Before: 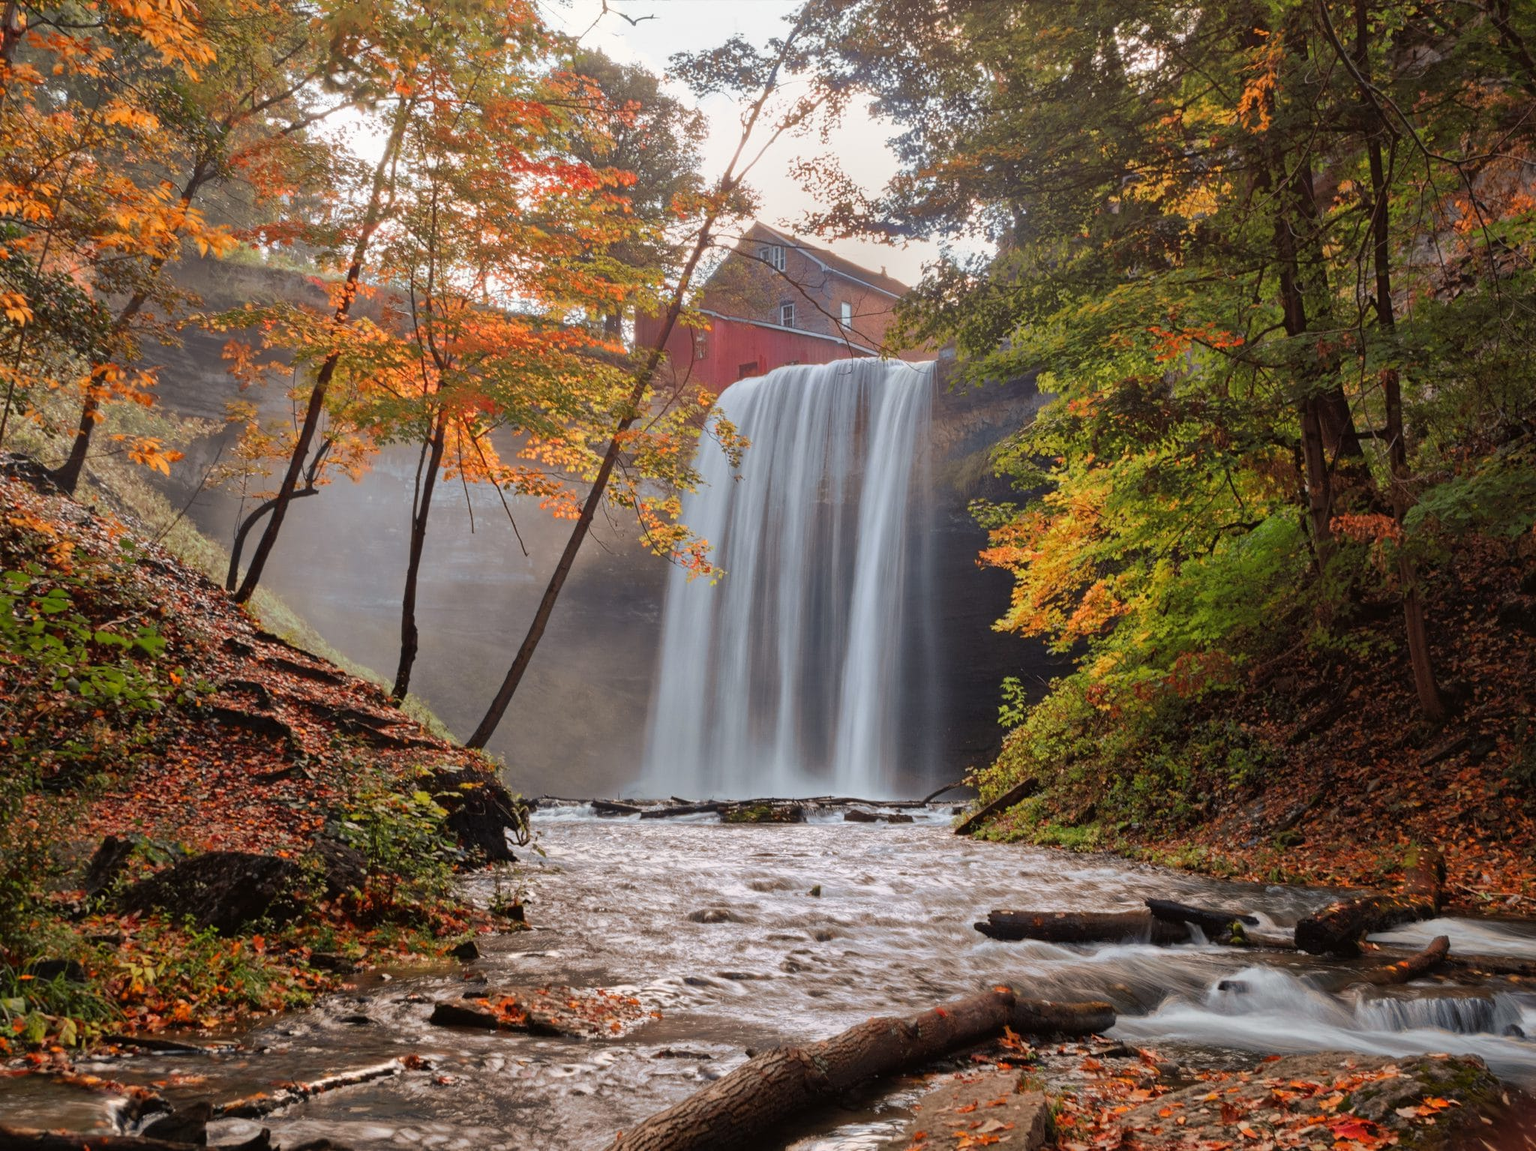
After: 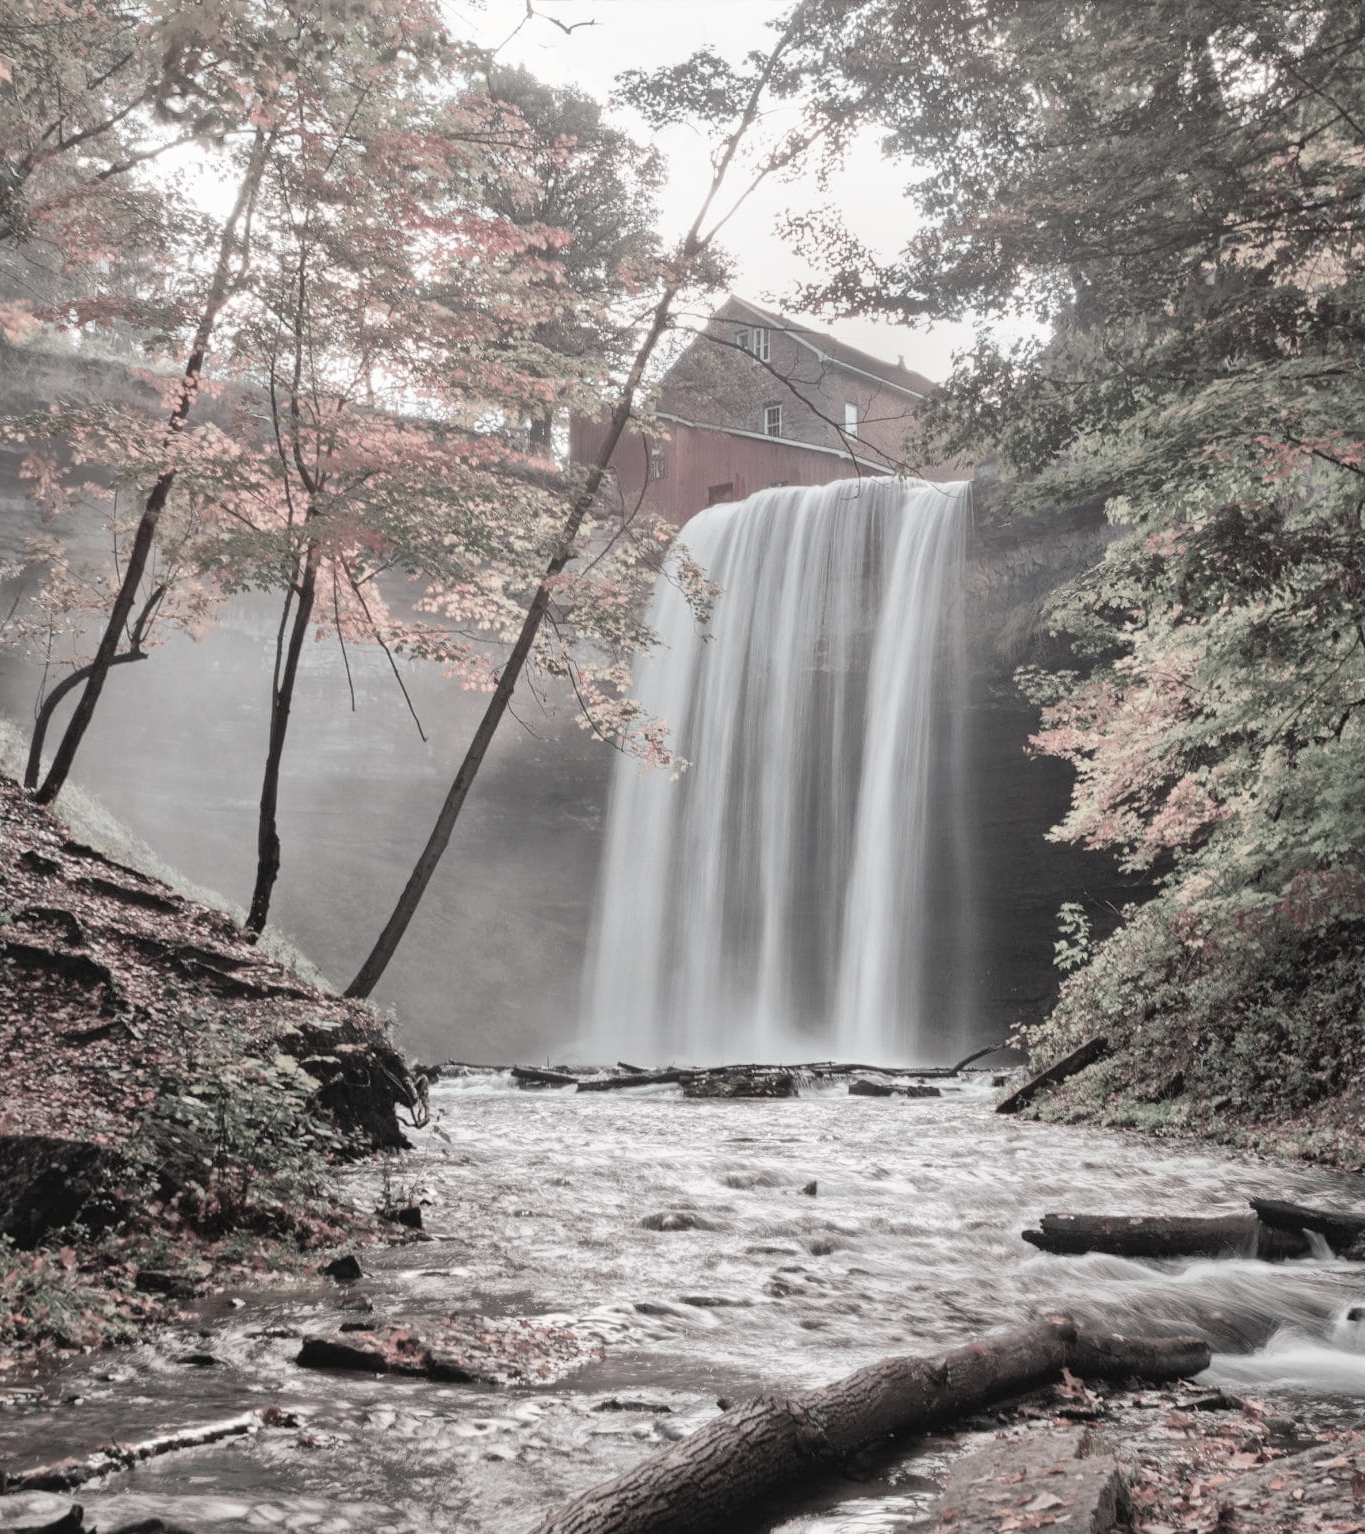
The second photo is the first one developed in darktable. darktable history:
rotate and perspective: crop left 0, crop top 0
crop and rotate: left 13.537%, right 19.796%
color contrast: green-magenta contrast 0.3, blue-yellow contrast 0.15
contrast brightness saturation: contrast 0.14, brightness 0.21
